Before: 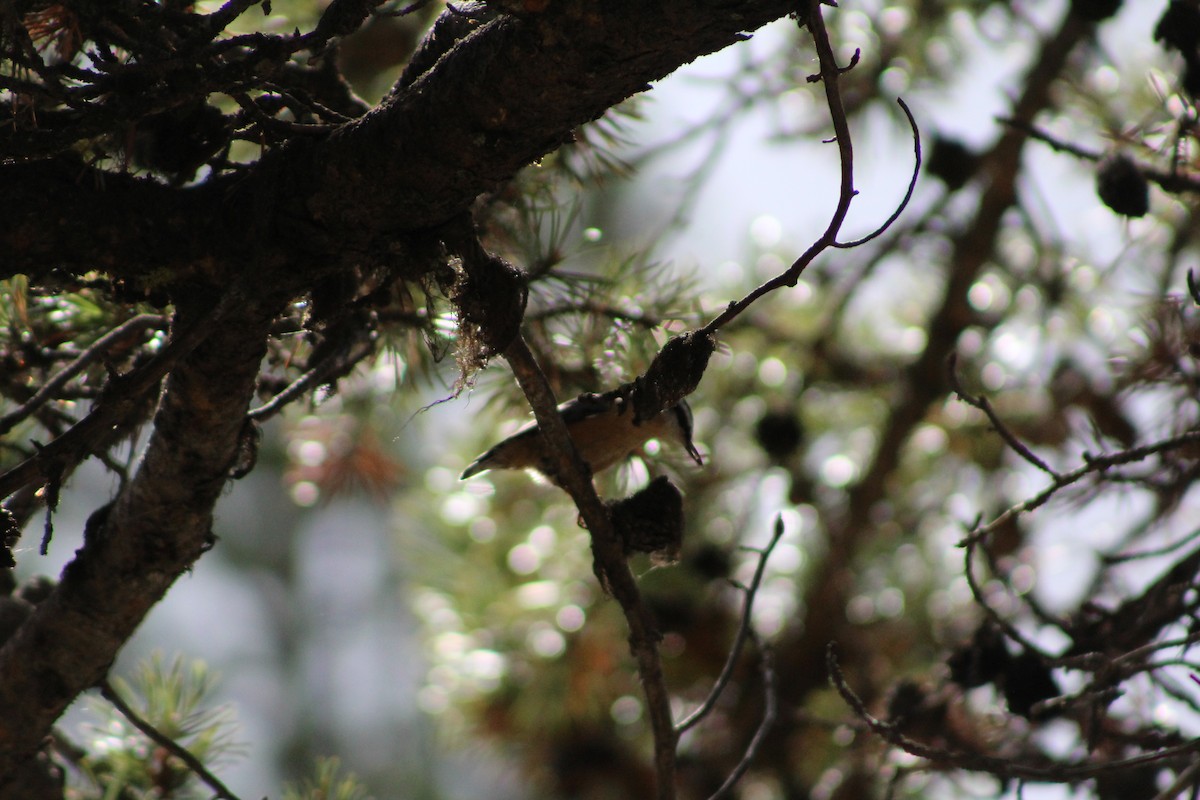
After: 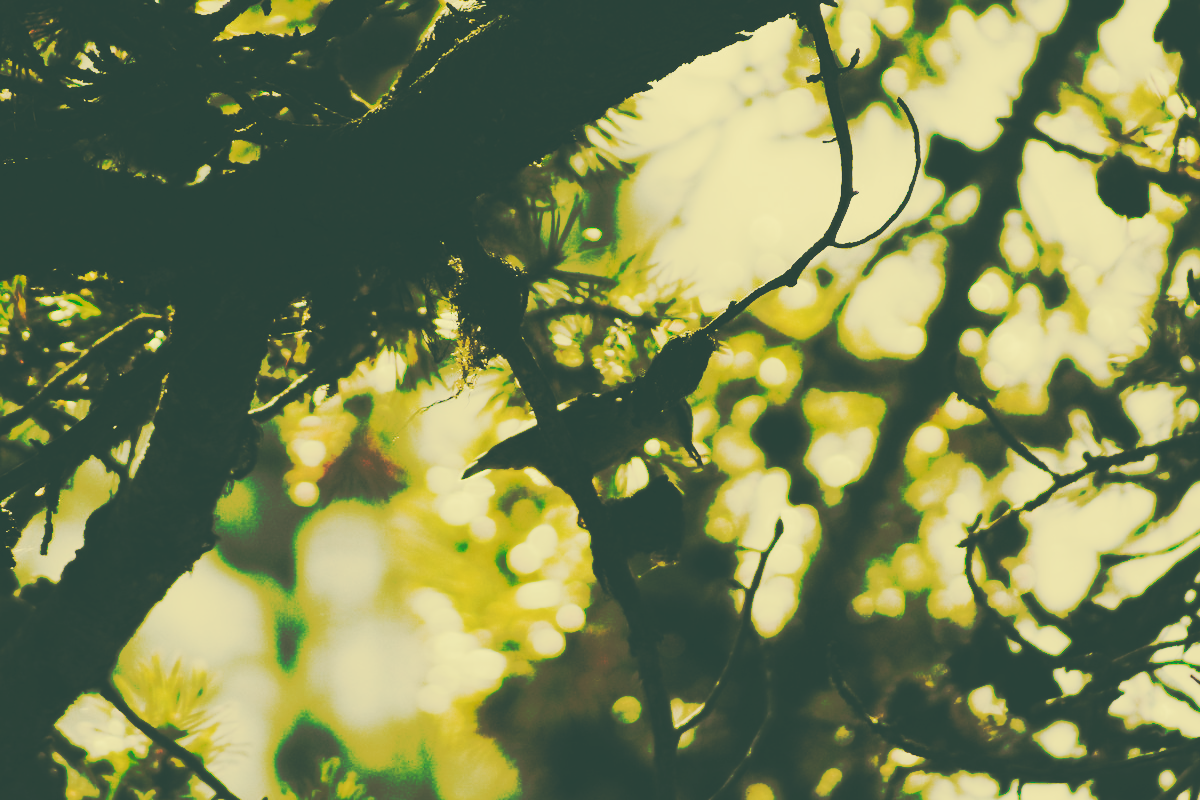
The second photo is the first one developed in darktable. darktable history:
tone curve: curves: ch0 [(0, 0) (0.003, 0.002) (0.011, 0.01) (0.025, 0.022) (0.044, 0.039) (0.069, 0.061) (0.1, 0.087) (0.136, 0.119) (0.177, 0.155) (0.224, 0.196) (0.277, 0.242) (0.335, 0.293) (0.399, 0.349) (0.468, 0.409) (0.543, 0.685) (0.623, 0.74) (0.709, 0.8) (0.801, 0.863) (0.898, 0.929) (1, 1)], preserve colors none
color look up table: target L [87.31, 85.84, 85.76, 77.58, 75.63, 76.46, 65.83, 65.09, 64.7, 47.89, 43.05, 31.86, 200, 85.81, 83.16, 81.06, 82.54, 78.62, 76.23, 76.95, 60.68, 64.01, 60.02, 40.64, 37.37, 38.62, 32.48, 87.42, 85.97, 86.31, 81.51, 80.3, 84.53, 74.83, 71.04, 83.85, 76.72, 70.51, 43.32, 39.03, 35.05, 40.01, 33.26, 31.86, 83.13, 77.99, 65.08, 60.84, 36.06], target a [-7.911, -11.56, -12.12, -14.12, -22.1, -8.133, -48.28, -1.035, -4.211, -28.61, -26.2, -13.79, 0, -5.231, -3.89, 4.228, 3.104, 12.24, 16.85, 18.77, 21.31, 34.31, 49.18, -1.583, -9.095, 9.408, -10.3, -5.636, -4.034, -4.12, -4.66, 2.993, -2.335, 24.86, 9.032, -0.488, -1.053, 10.44, -6.329, 12.85, -3.665, 13.29, -12.83, -13.79, -10.62, -8.95, -18.24, -30.41, -16.09], target b [42.02, 39.45, 42.78, 54.64, 41.66, 37.28, 49.91, 54.8, 43.01, 27.73, 15.85, 5.343, 0, 49.42, 41.2, 48.2, 40.17, 48.92, 63.38, 43.67, 44.9, 50.26, 33.49, 19.79, 10.83, 16.23, 6.33, 40.77, 38.91, 39.36, 35.97, 36.18, 36.54, 32.29, 34.95, 35.7, 23.82, 23.6, -10.24, 10.2, 7.059, -11.88, 3.619, 5.343, 34.36, 25.86, 16.16, 19.25, 5.719], num patches 49
